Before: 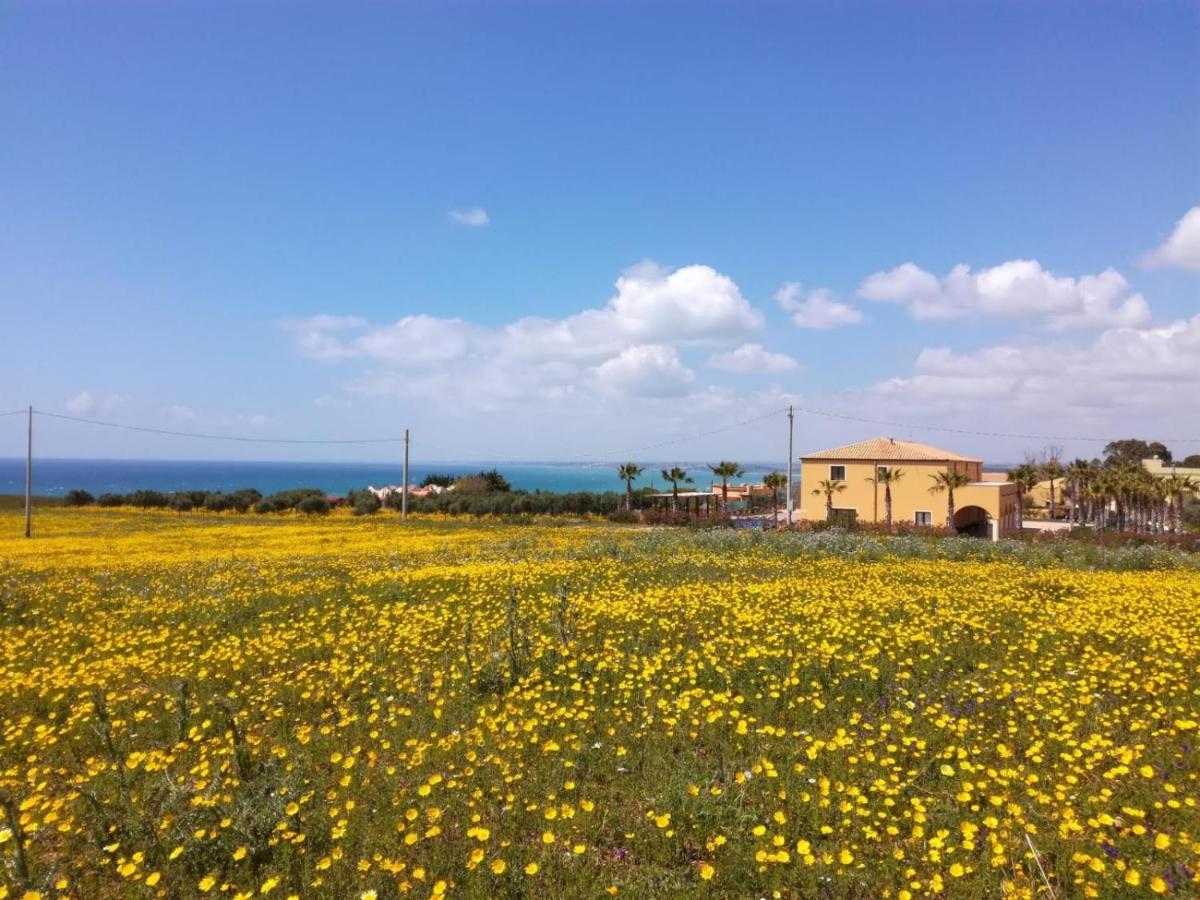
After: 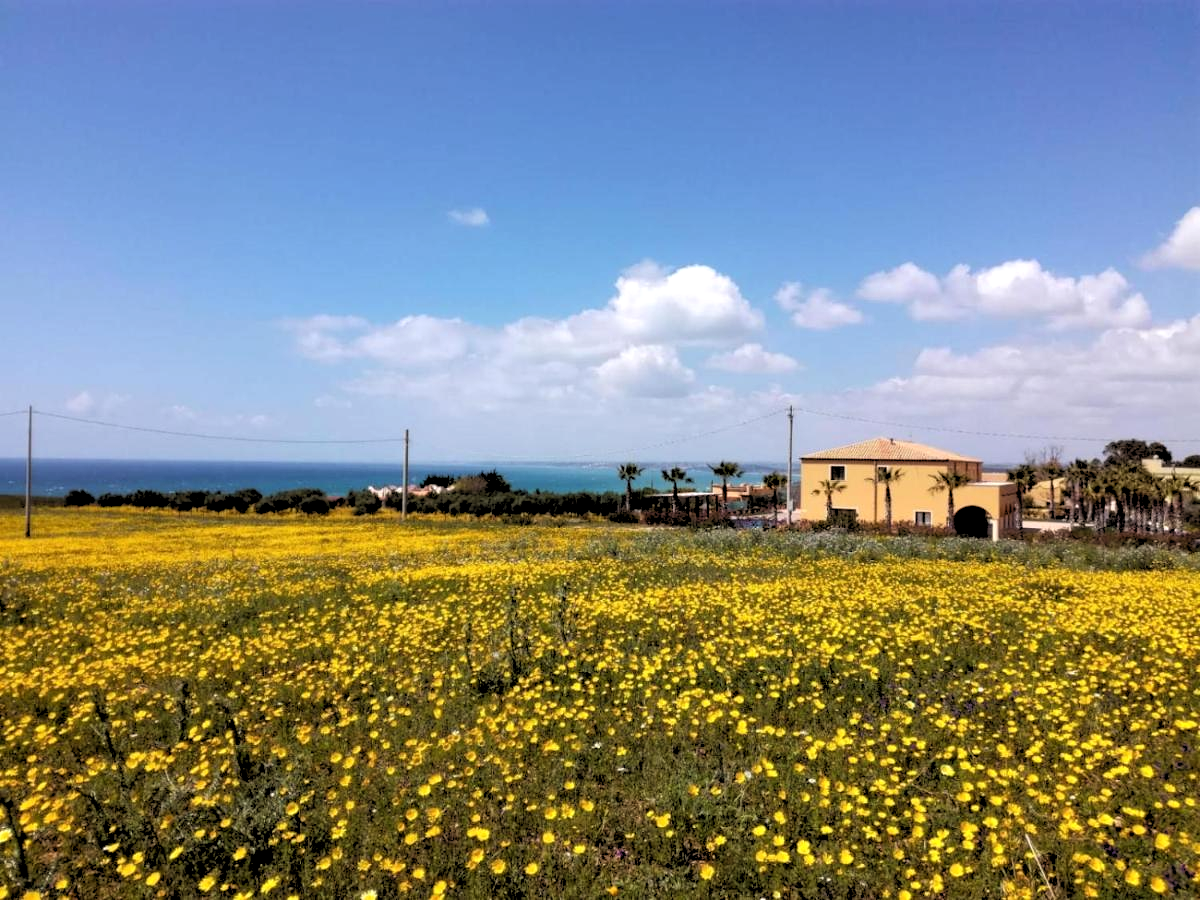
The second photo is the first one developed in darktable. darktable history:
rgb levels: levels [[0.034, 0.472, 0.904], [0, 0.5, 1], [0, 0.5, 1]]
contrast equalizer: octaves 7, y [[0.6 ×6], [0.55 ×6], [0 ×6], [0 ×6], [0 ×6]], mix 0.15
